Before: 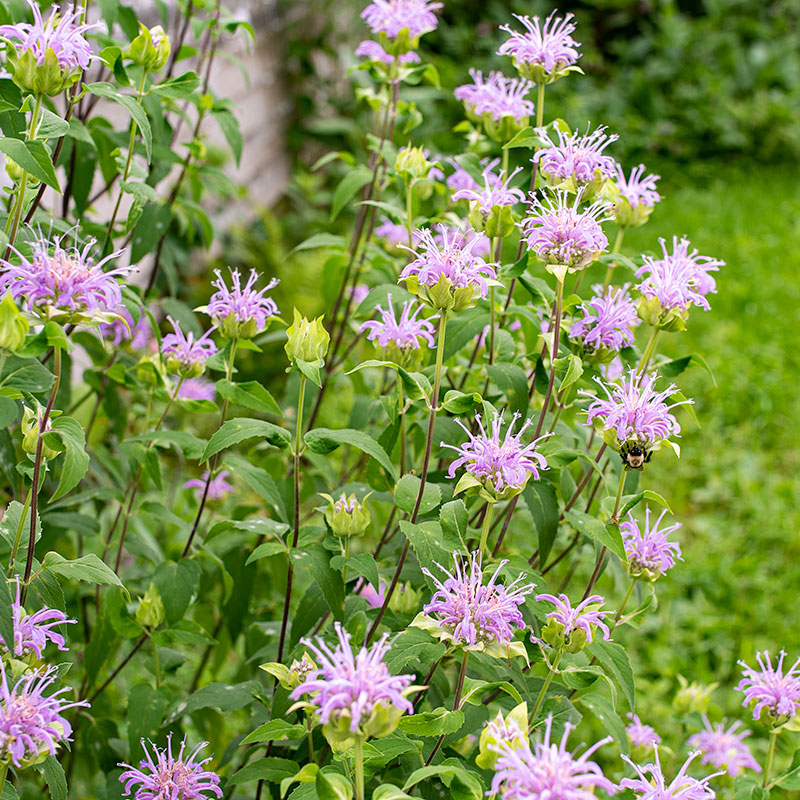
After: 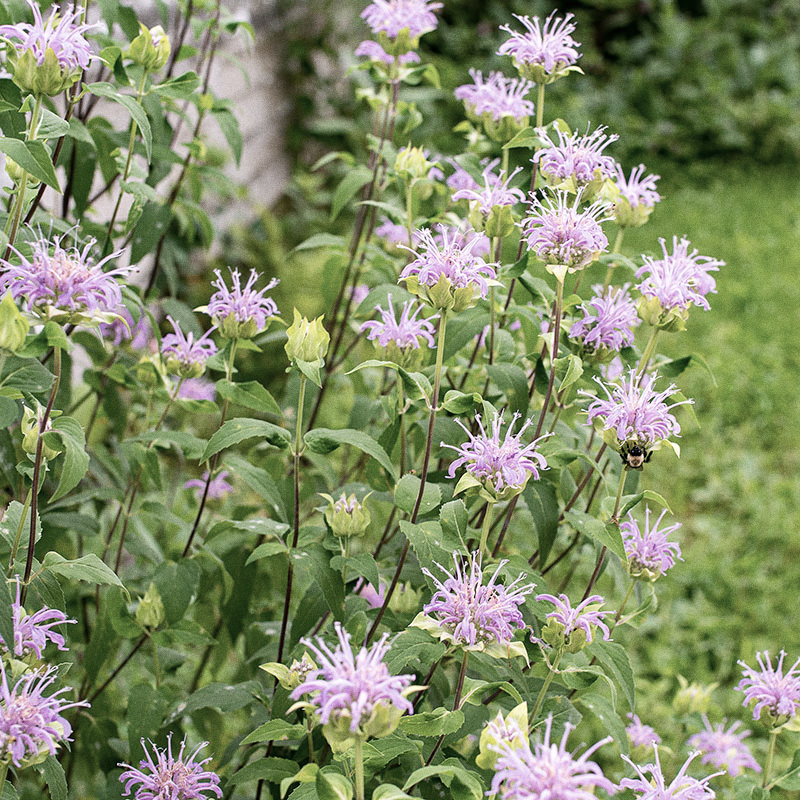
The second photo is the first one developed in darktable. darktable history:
grain: on, module defaults
contrast brightness saturation: contrast 0.1, saturation -0.36
